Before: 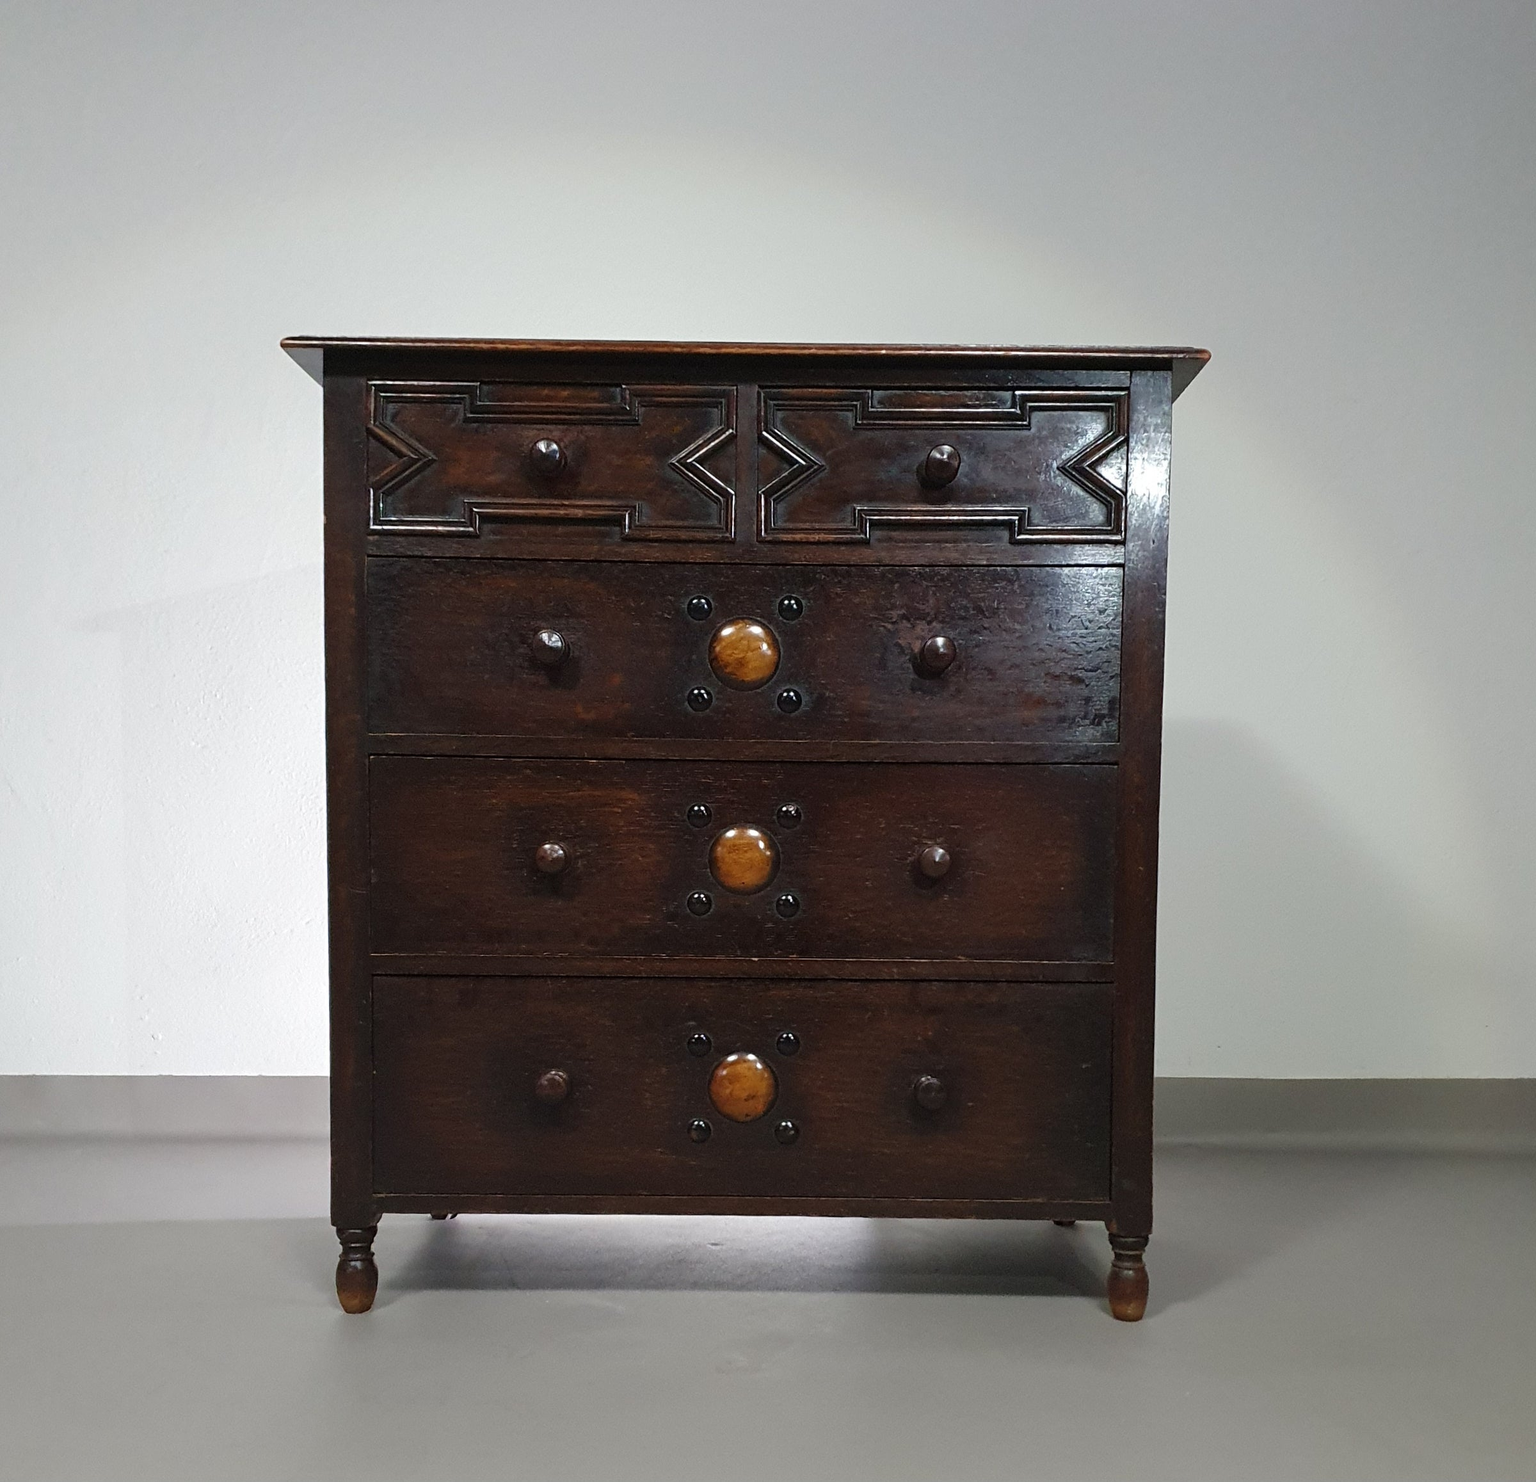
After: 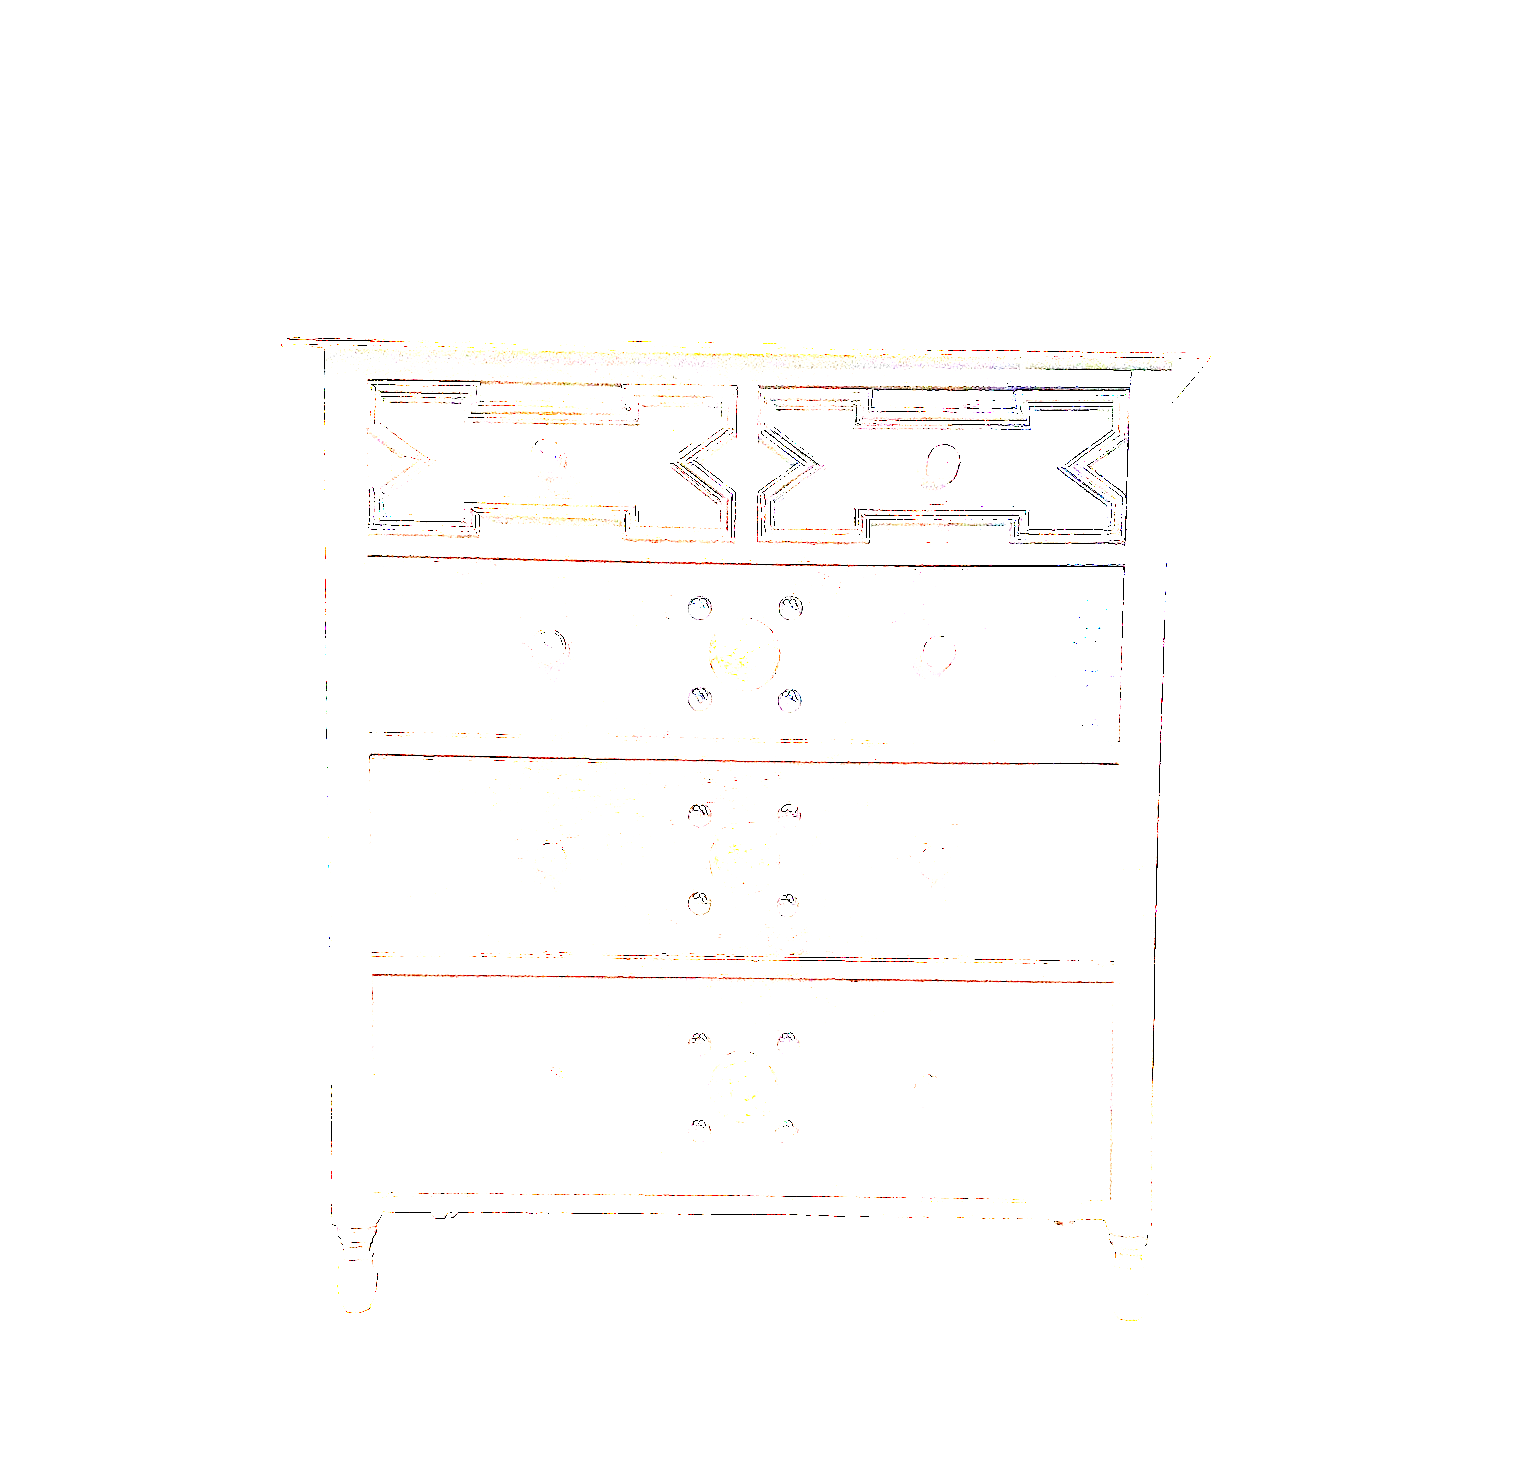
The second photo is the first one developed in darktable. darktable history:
exposure: exposure 7.979 EV, compensate highlight preservation false
shadows and highlights: shadows 13.58, white point adjustment 1.22, highlights -2.07, soften with gaussian
